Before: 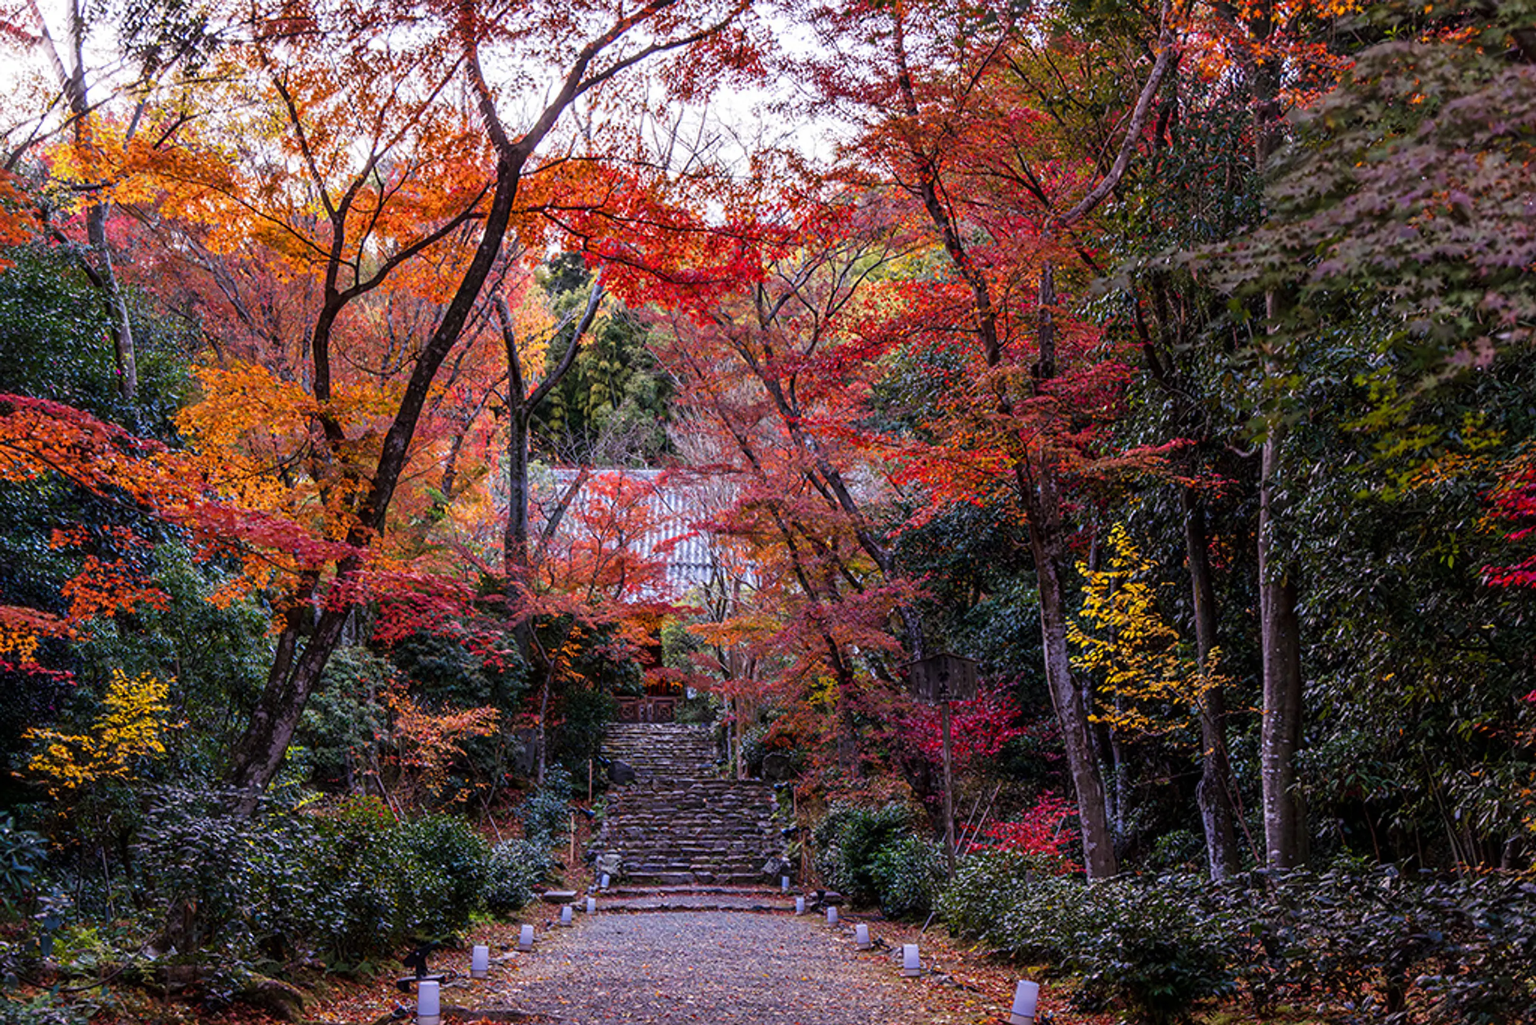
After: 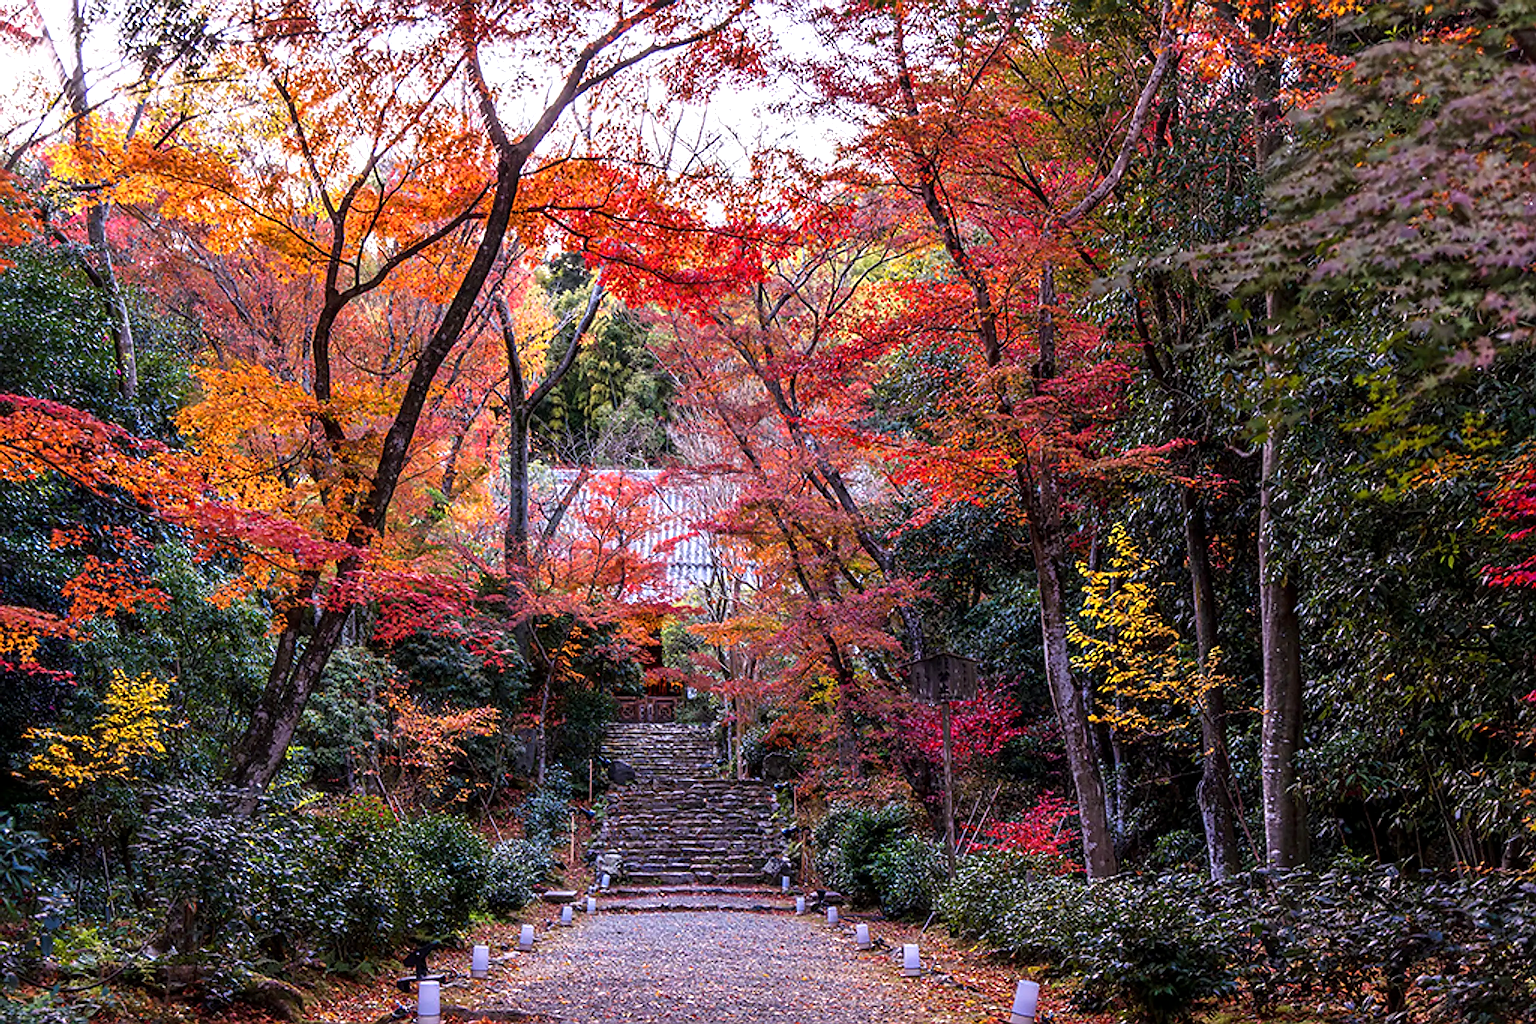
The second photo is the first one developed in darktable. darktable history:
exposure: black level correction 0.001, exposure 0.5 EV, compensate highlight preservation false
sharpen: radius 1.427, amount 1.25, threshold 0.656
tone equalizer: on, module defaults
